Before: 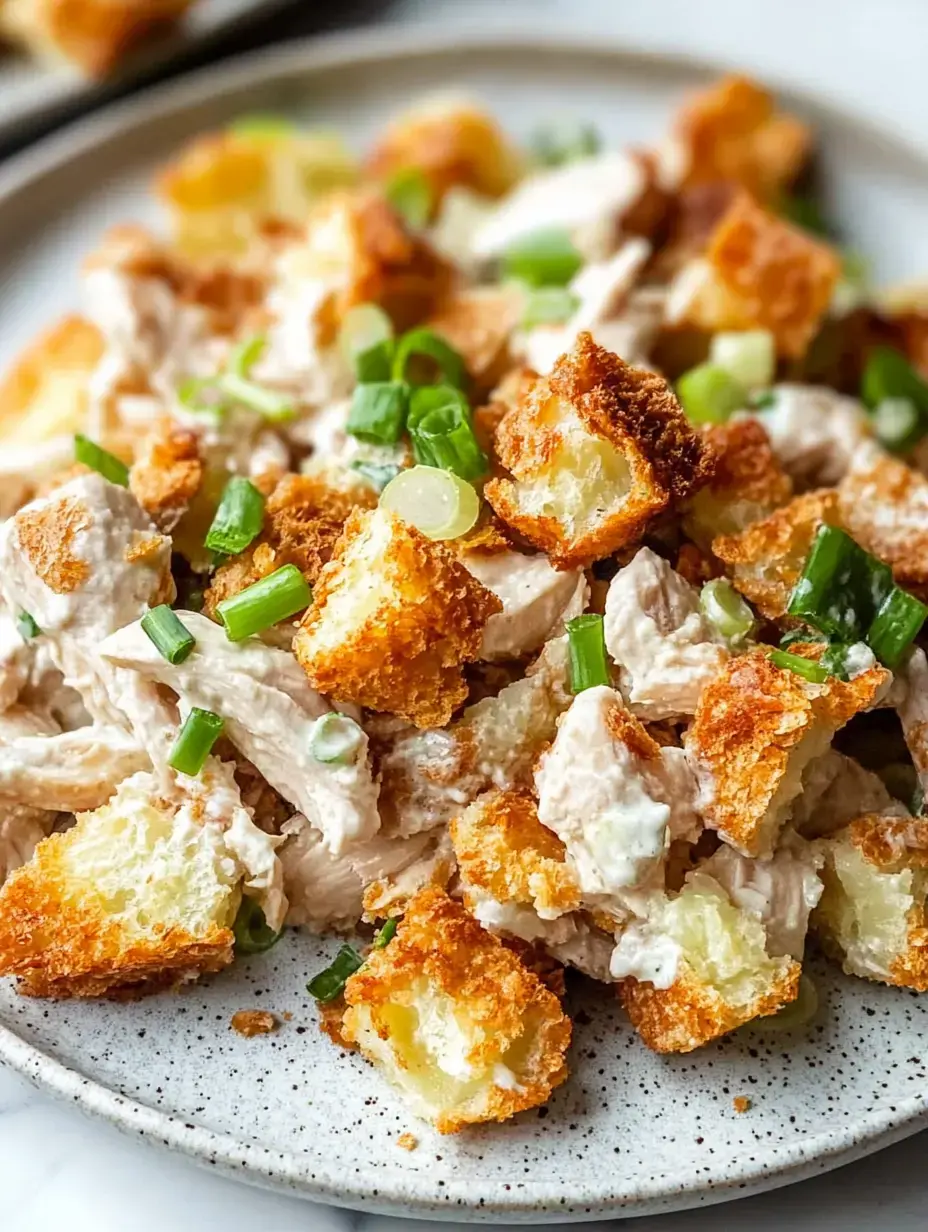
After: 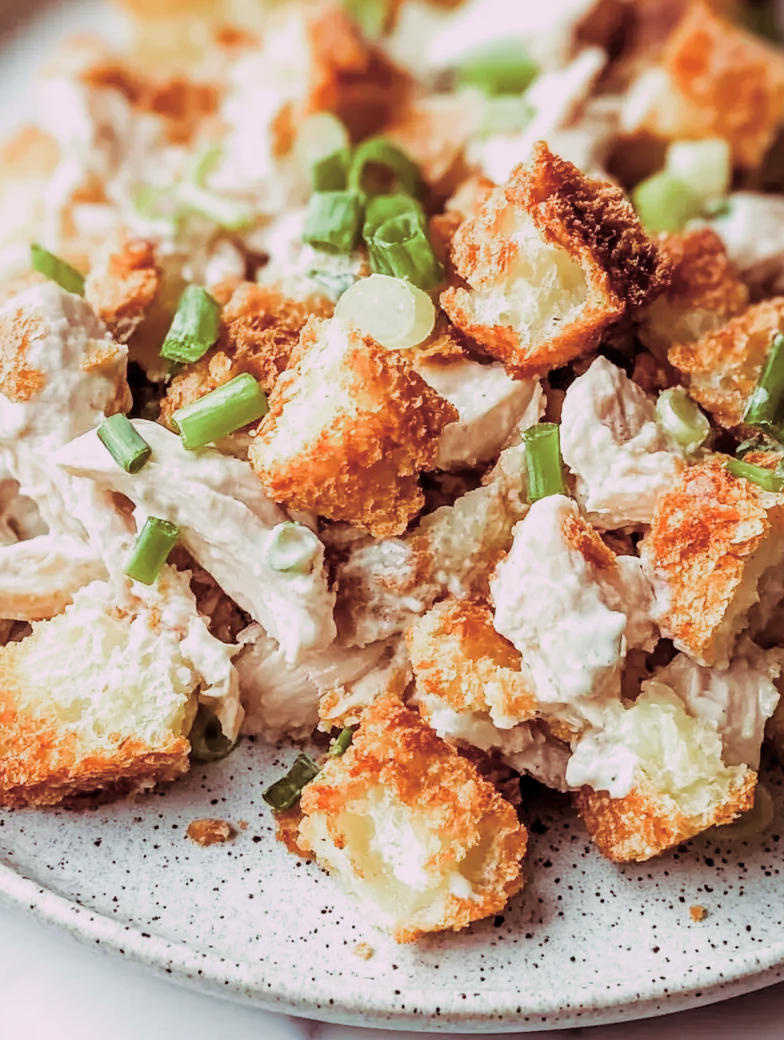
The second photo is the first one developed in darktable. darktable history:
filmic rgb: middle gray luminance 18.42%, black relative exposure -11.25 EV, white relative exposure 3.75 EV, threshold 6 EV, target black luminance 0%, hardness 5.87, latitude 57.4%, contrast 0.963, shadows ↔ highlights balance 49.98%, add noise in highlights 0, preserve chrominance luminance Y, color science v3 (2019), use custom middle-gray values true, iterations of high-quality reconstruction 0, contrast in highlights soft, enable highlight reconstruction true
exposure: exposure 0.507 EV, compensate highlight preservation false
split-toning: highlights › hue 298.8°, highlights › saturation 0.73, compress 41.76%
crop and rotate: left 4.842%, top 15.51%, right 10.668%
